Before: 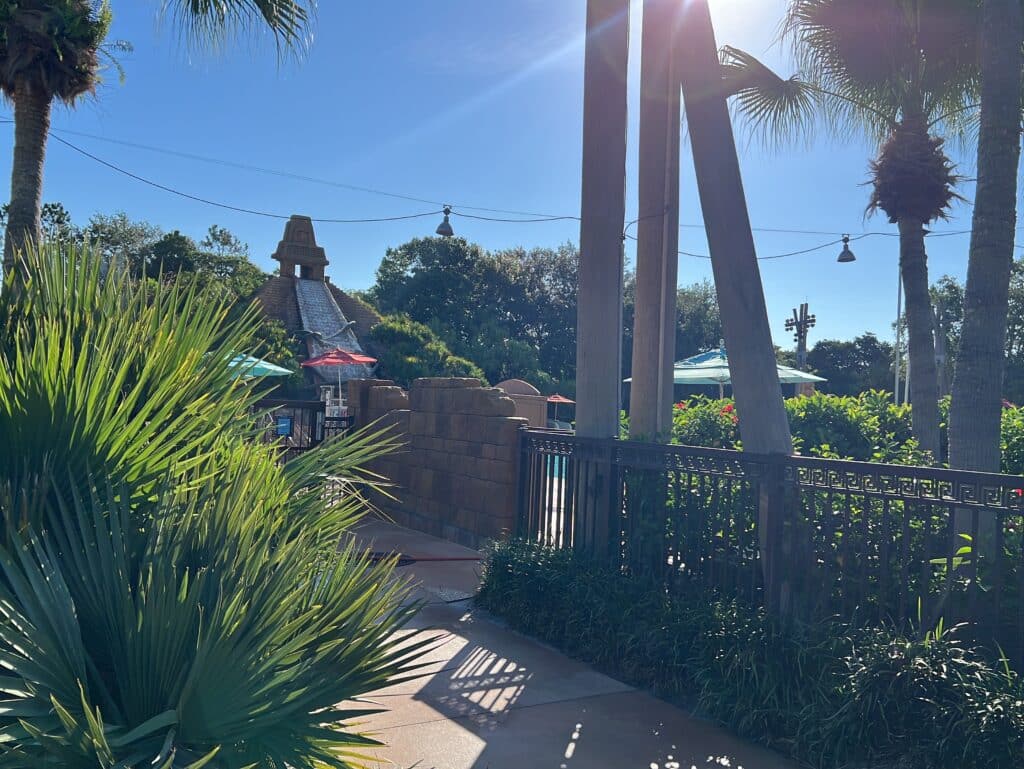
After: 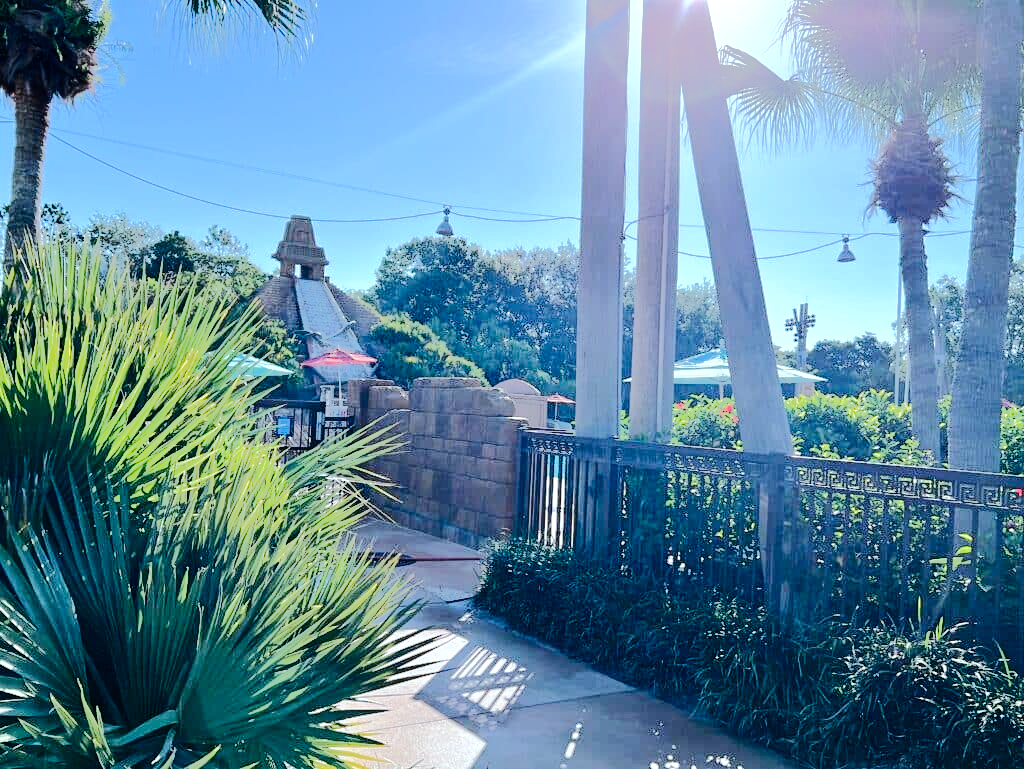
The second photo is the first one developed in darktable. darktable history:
tone equalizer: -8 EV -0.52 EV, -7 EV -0.3 EV, -6 EV -0.073 EV, -5 EV 0.45 EV, -4 EV 0.986 EV, -3 EV 0.822 EV, -2 EV -0.014 EV, -1 EV 0.137 EV, +0 EV -0.009 EV, edges refinement/feathering 500, mask exposure compensation -1.57 EV, preserve details no
tone curve: curves: ch0 [(0, 0) (0.003, 0) (0.011, 0.001) (0.025, 0.003) (0.044, 0.005) (0.069, 0.012) (0.1, 0.023) (0.136, 0.039) (0.177, 0.088) (0.224, 0.15) (0.277, 0.24) (0.335, 0.337) (0.399, 0.437) (0.468, 0.535) (0.543, 0.629) (0.623, 0.71) (0.709, 0.782) (0.801, 0.856) (0.898, 0.94) (1, 1)], preserve colors none
color correction: highlights a* -4.13, highlights b* -10.65
exposure: exposure 0.297 EV, compensate exposure bias true, compensate highlight preservation false
